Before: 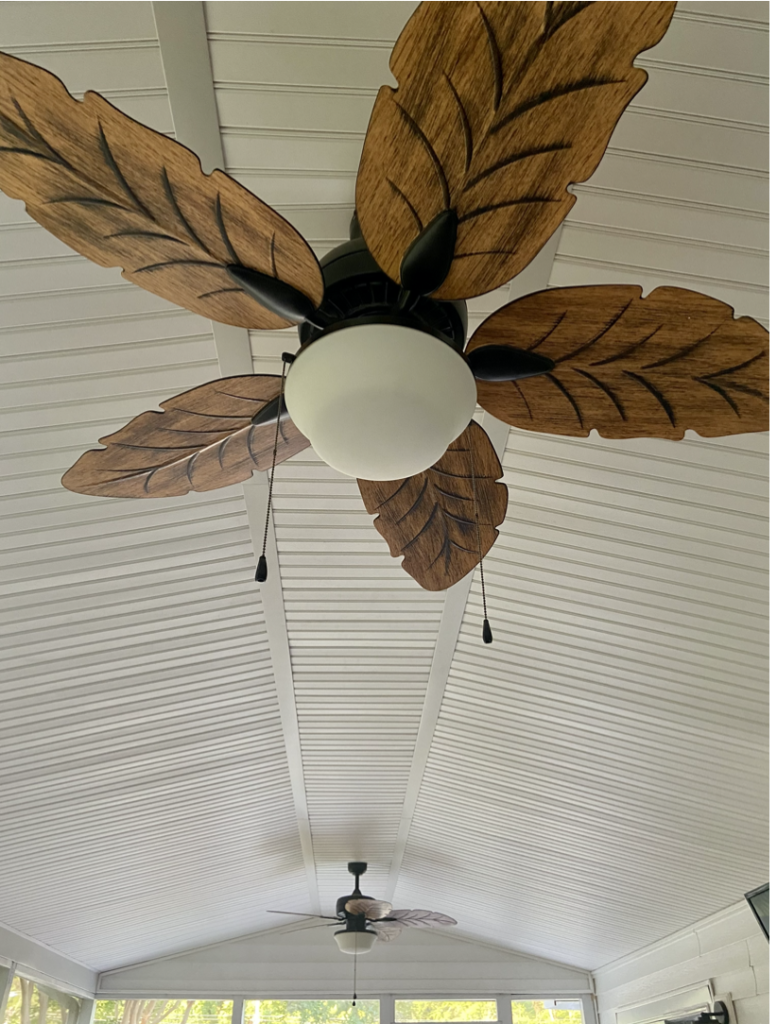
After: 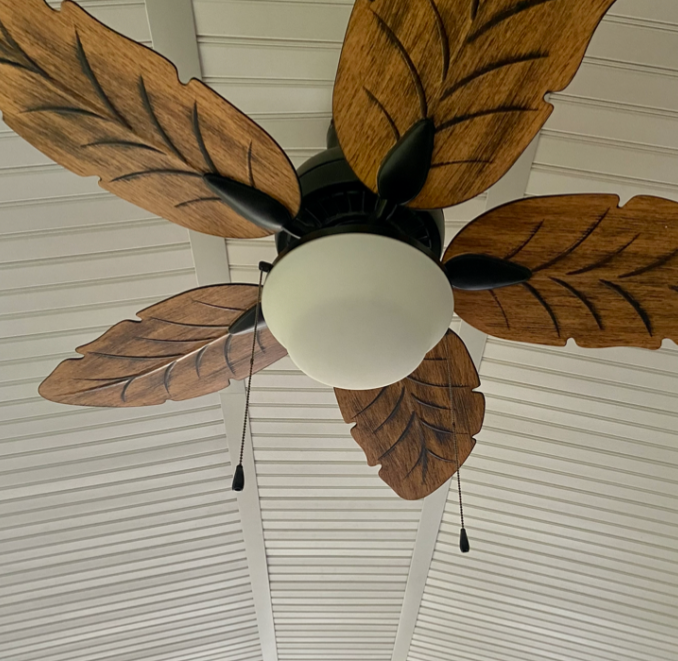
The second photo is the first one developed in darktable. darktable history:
crop: left 3.015%, top 8.969%, right 9.647%, bottom 26.457%
exposure: compensate highlight preservation false
